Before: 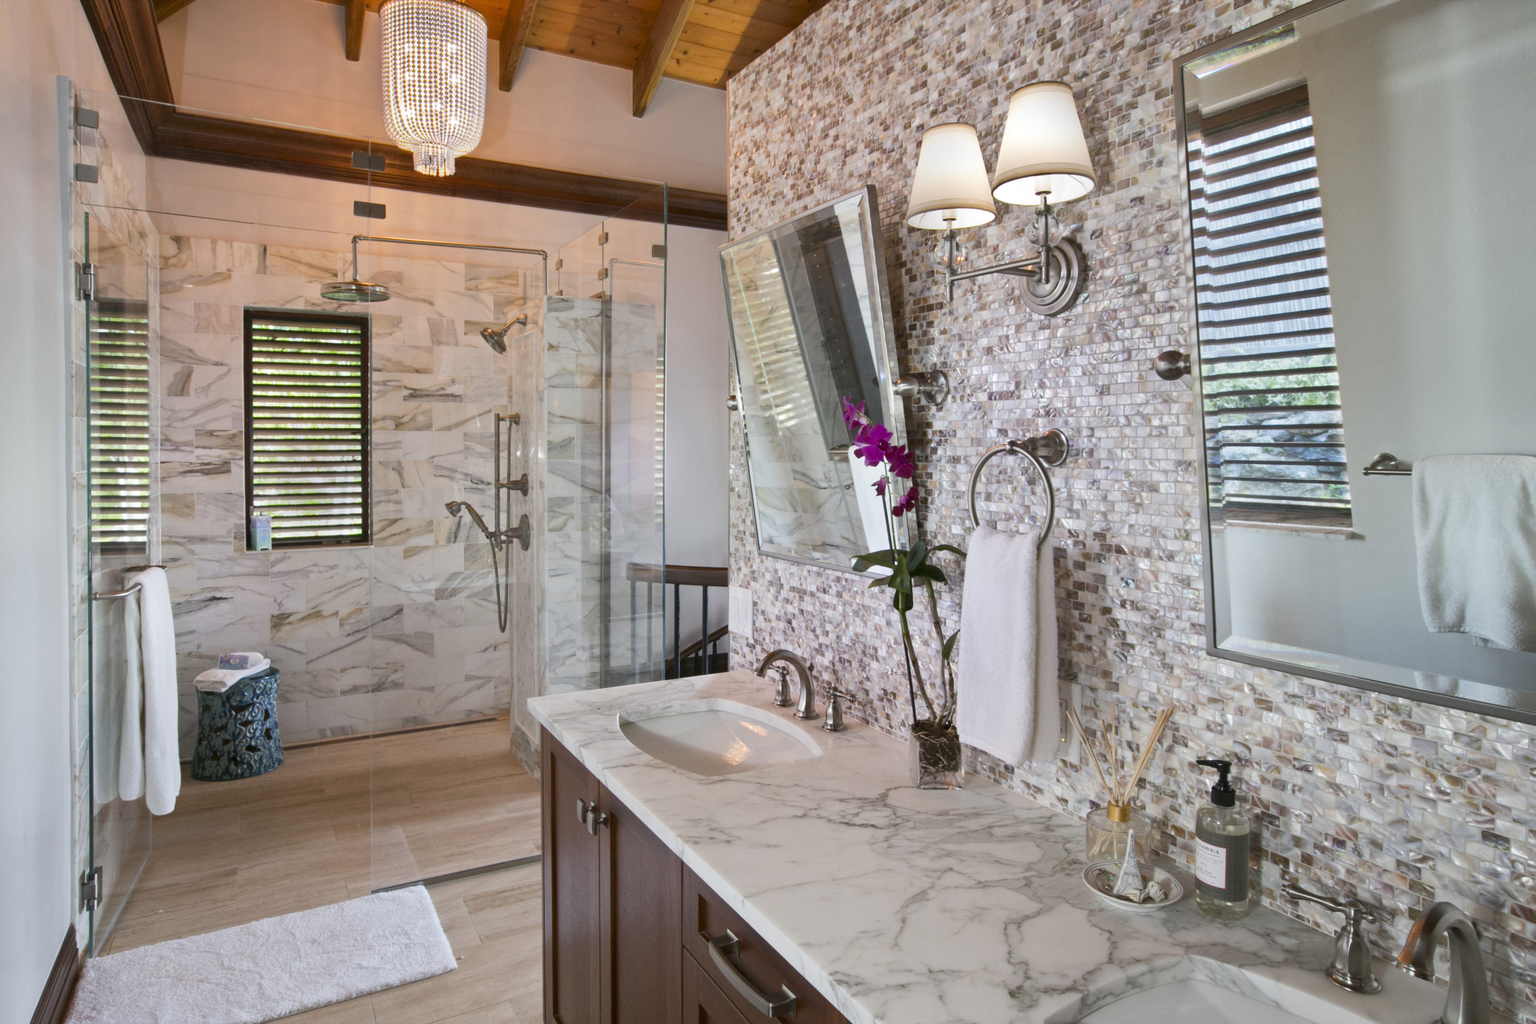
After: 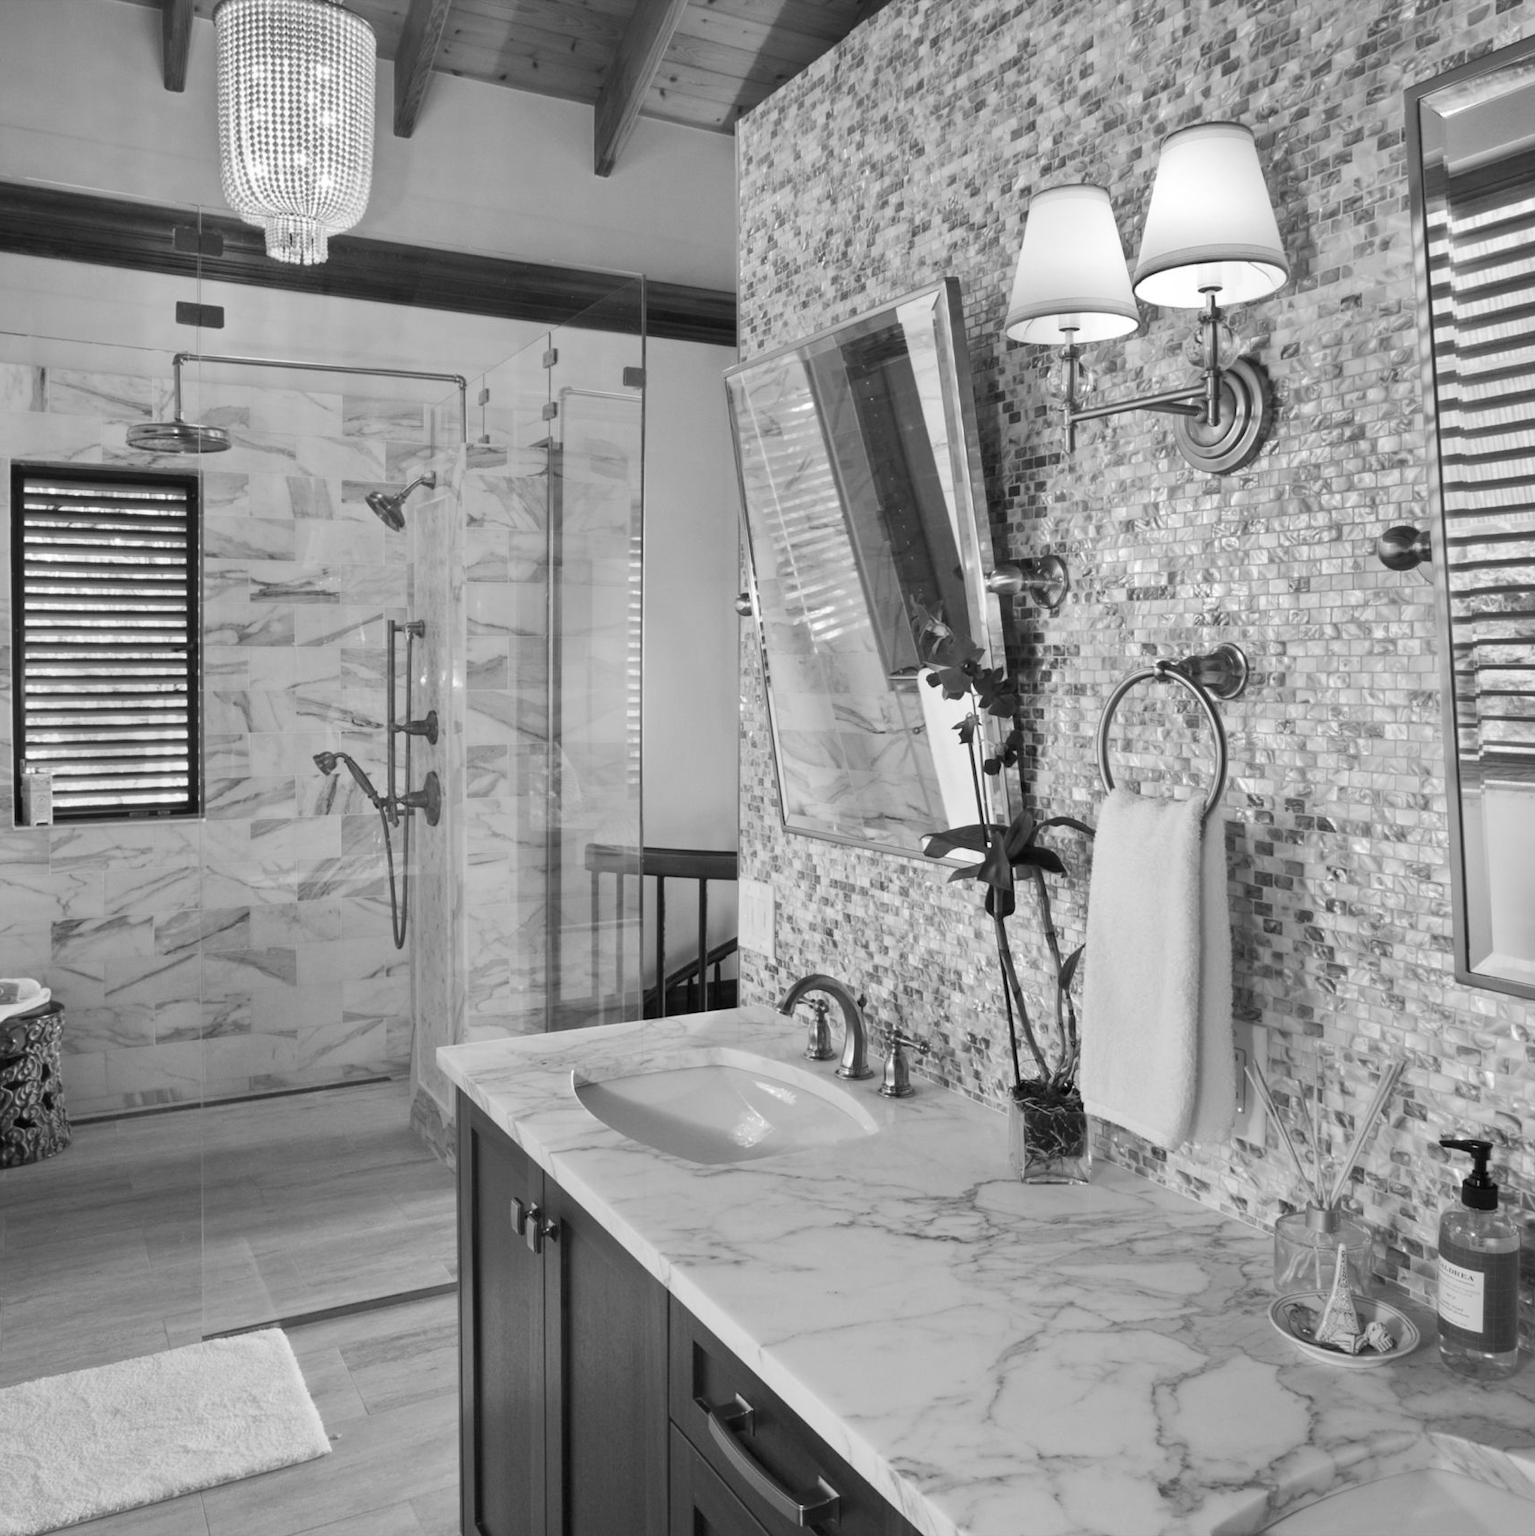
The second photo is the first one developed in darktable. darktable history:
monochrome: a 2.21, b -1.33, size 2.2
exposure: compensate highlight preservation false
crop: left 15.419%, right 17.914%
